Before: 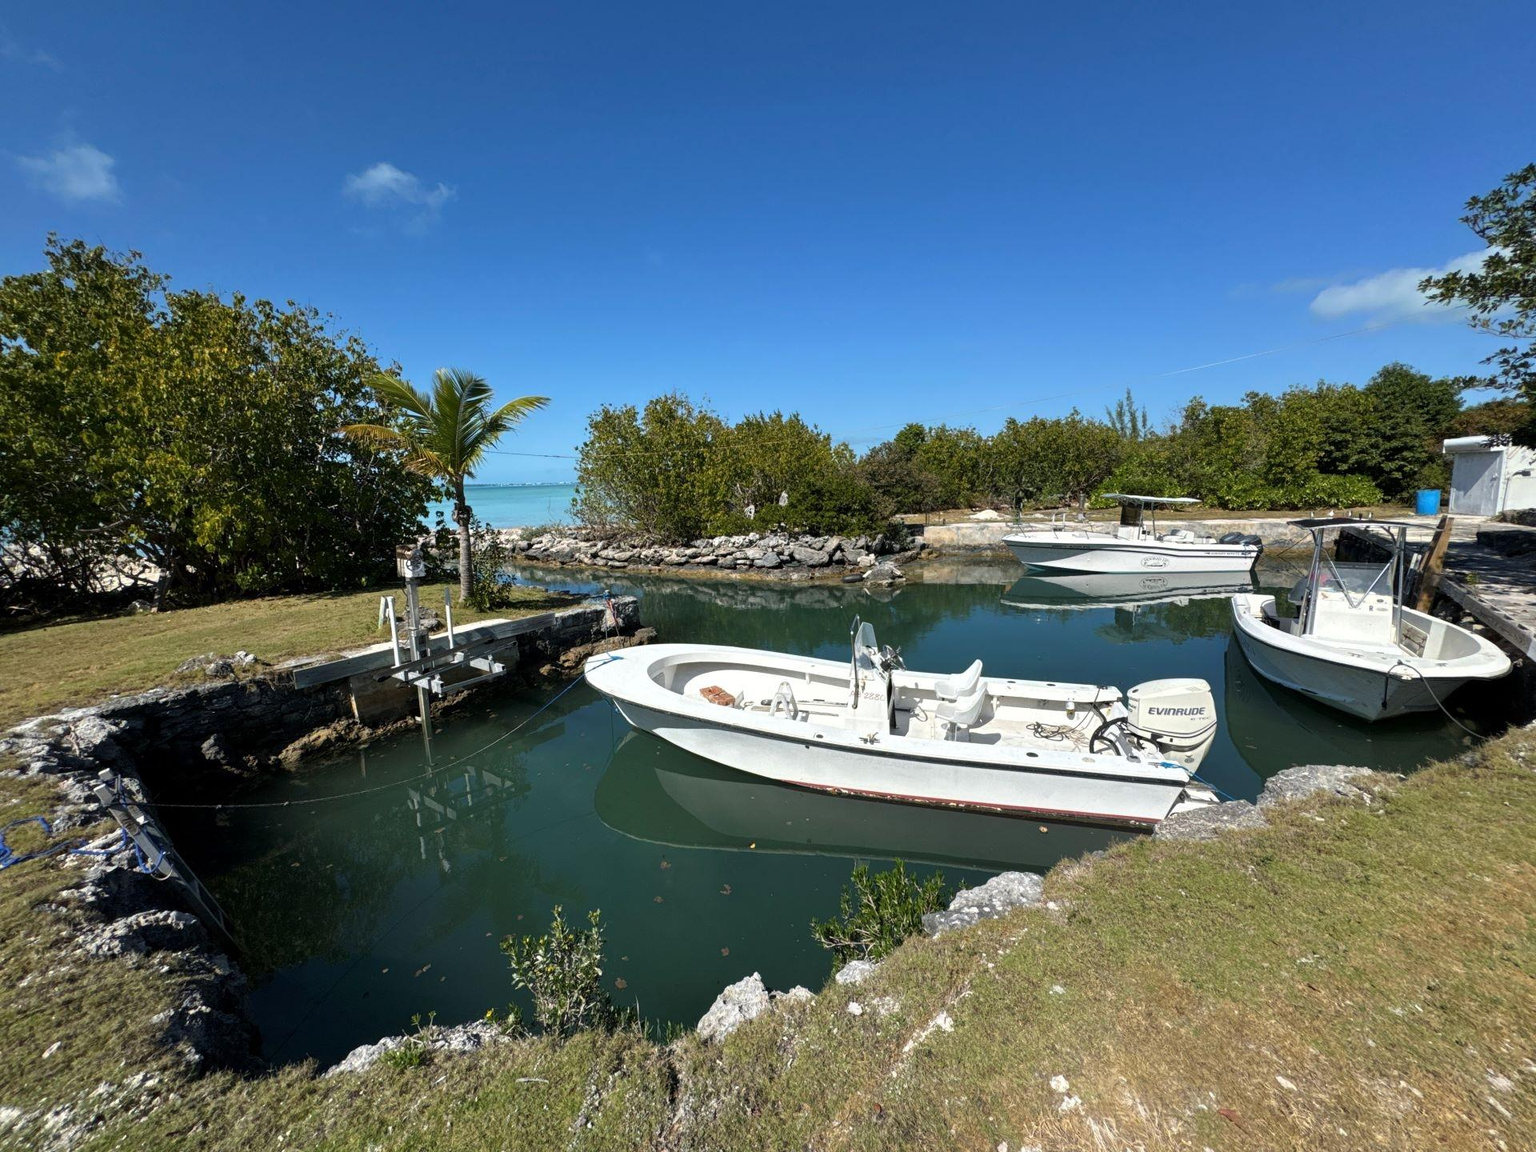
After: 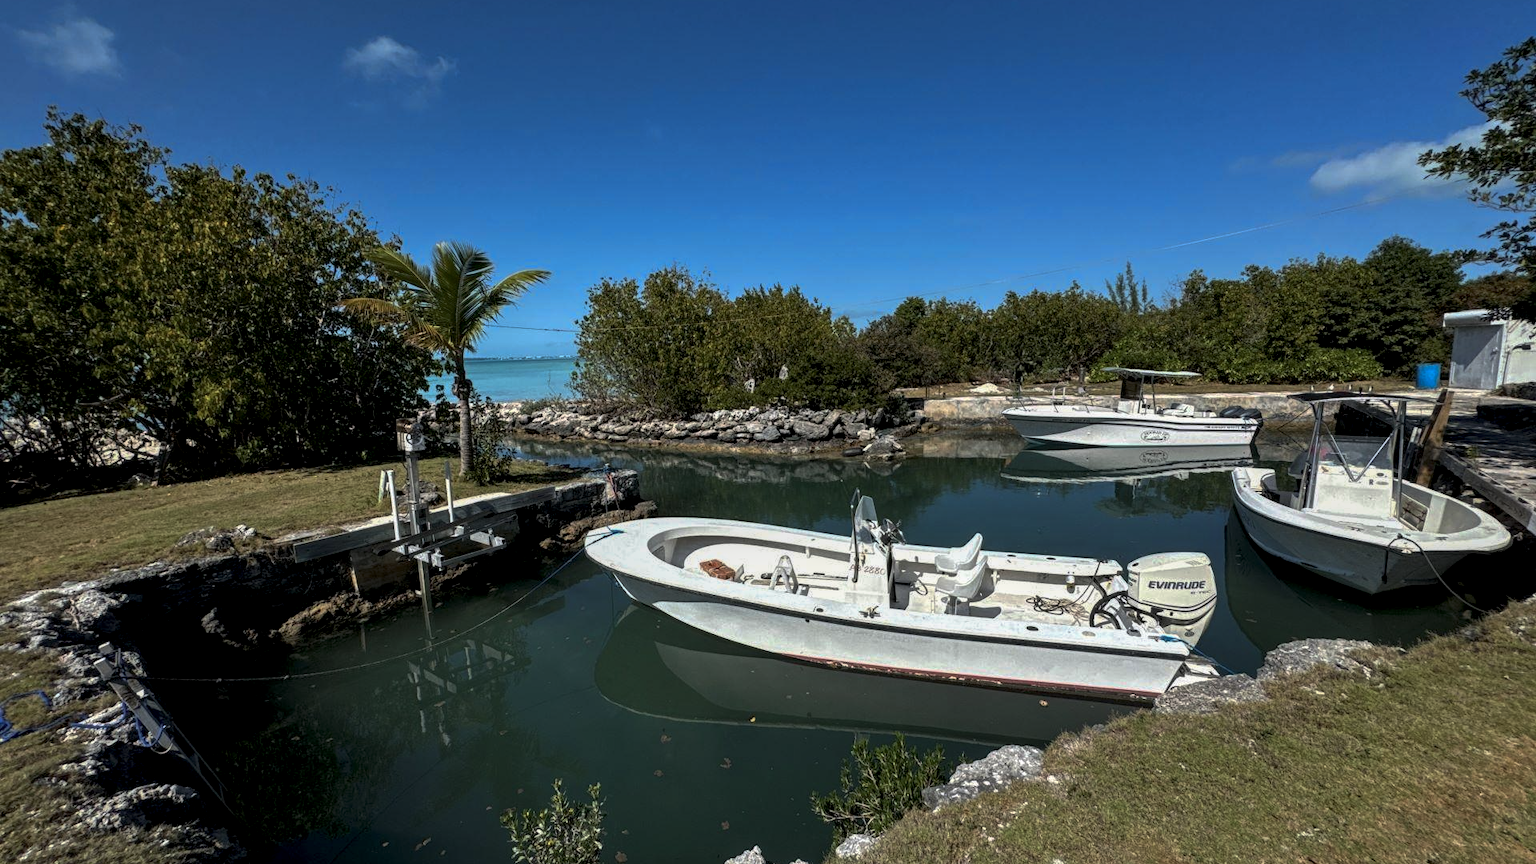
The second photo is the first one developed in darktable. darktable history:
crop: top 11.009%, bottom 13.94%
local contrast: detail 144%
tone curve: curves: ch0 [(0, 0) (0.91, 0.76) (0.997, 0.913)], preserve colors none
